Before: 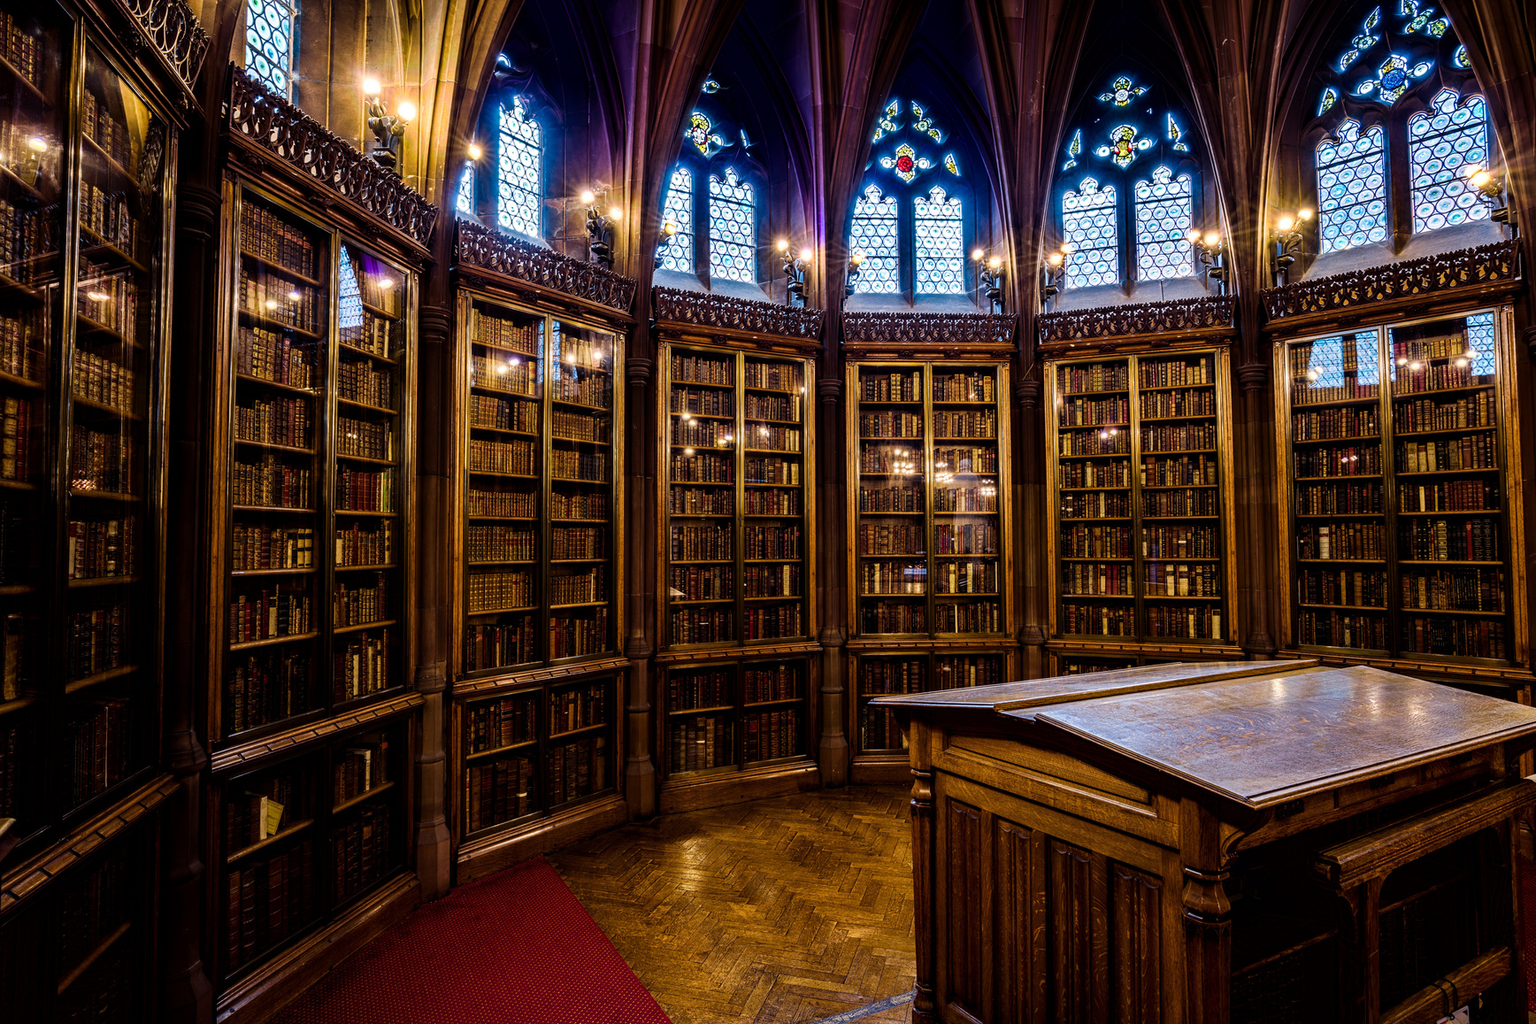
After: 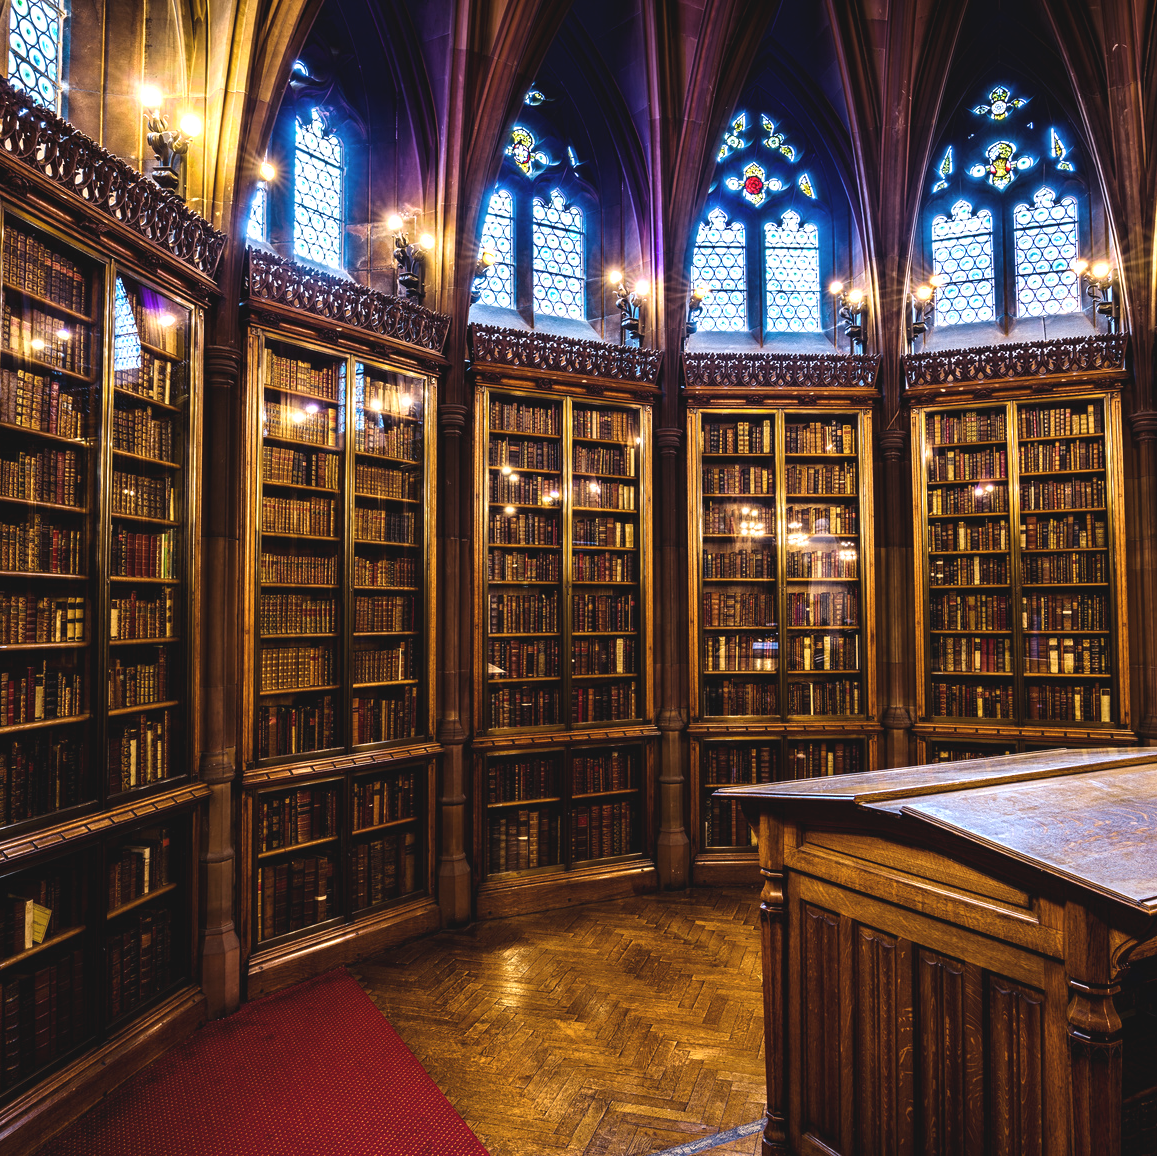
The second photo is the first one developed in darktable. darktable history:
crop and rotate: left 15.546%, right 17.787%
exposure: black level correction -0.005, exposure 0.622 EV, compensate highlight preservation false
